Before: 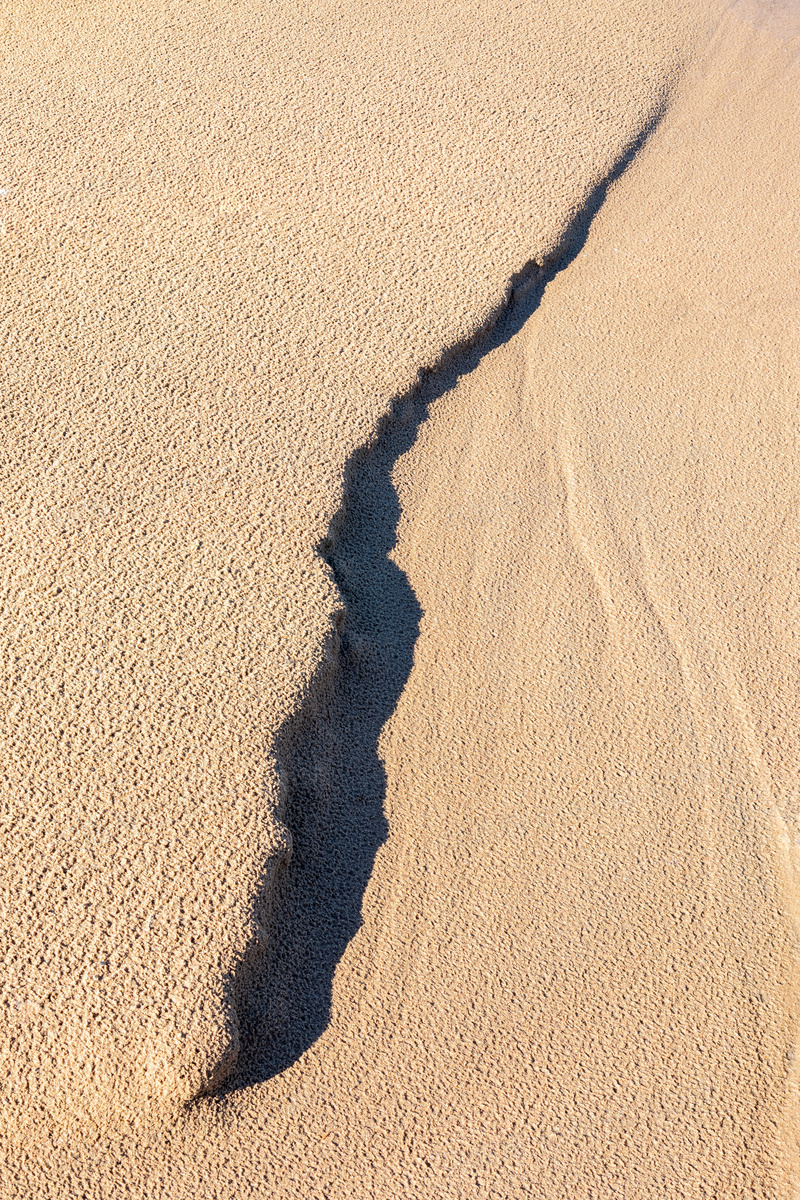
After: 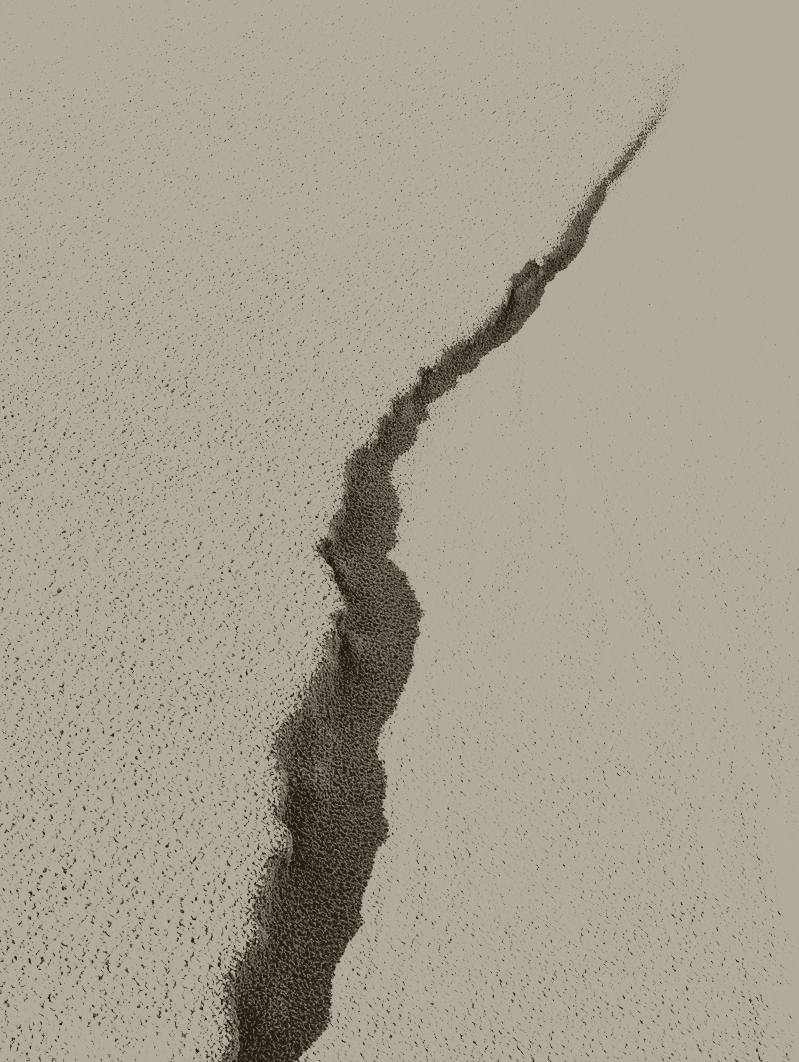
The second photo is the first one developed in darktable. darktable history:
tone curve: curves: ch0 [(0, 0.016) (0.11, 0.039) (0.259, 0.235) (0.383, 0.437) (0.499, 0.597) (0.733, 0.867) (0.843, 0.948) (1, 1)], color space Lab, linked channels, preserve colors none
colorize: hue 41.44°, saturation 22%, source mix 60%, lightness 10.61%
crop and rotate: top 0%, bottom 11.49%
base curve: curves: ch0 [(0, 0) (0.018, 0.026) (0.143, 0.37) (0.33, 0.731) (0.458, 0.853) (0.735, 0.965) (0.905, 0.986) (1, 1)]
